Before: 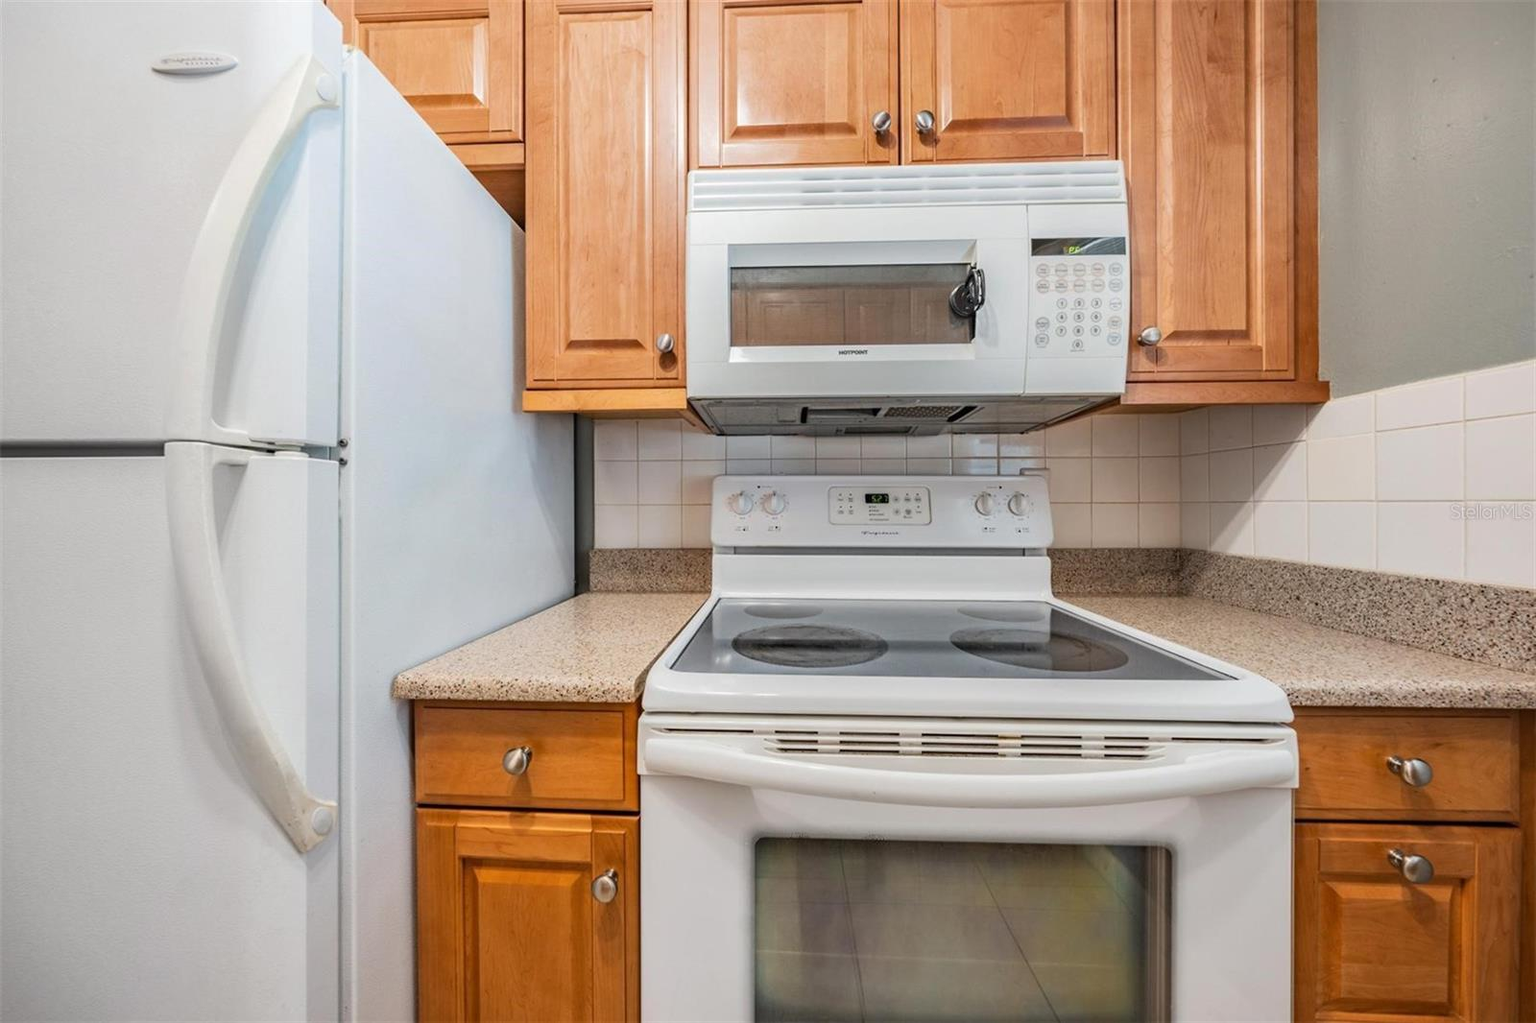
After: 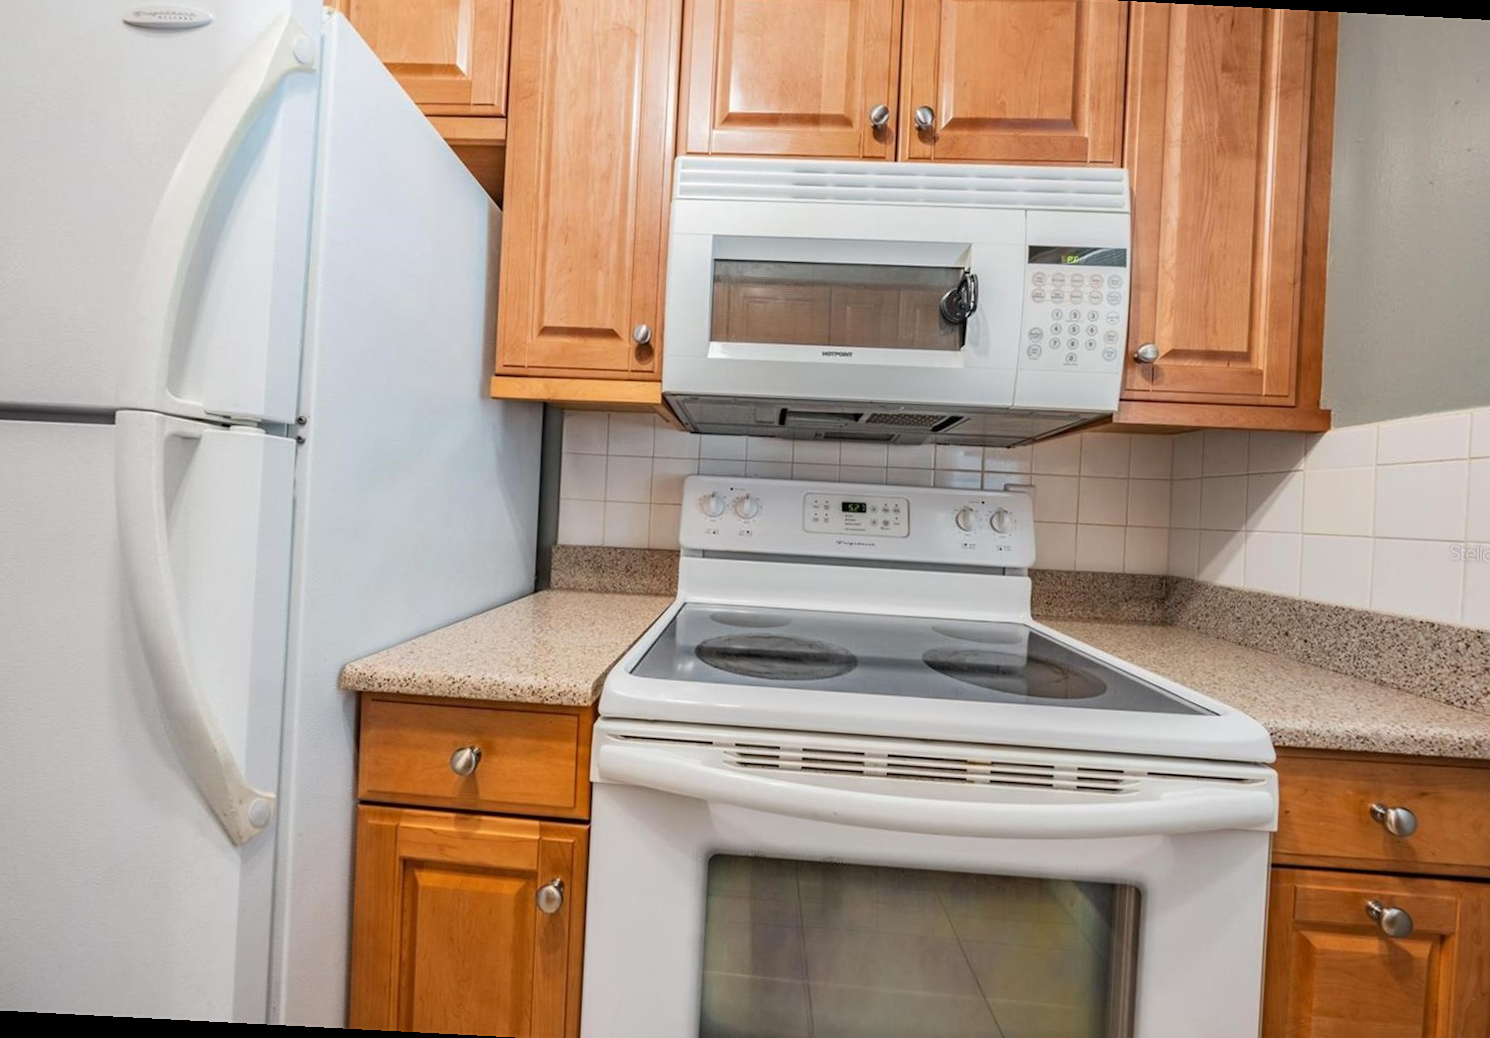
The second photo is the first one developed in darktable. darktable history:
crop and rotate: angle -2.99°, left 5.252%, top 5.207%, right 4.602%, bottom 4.32%
